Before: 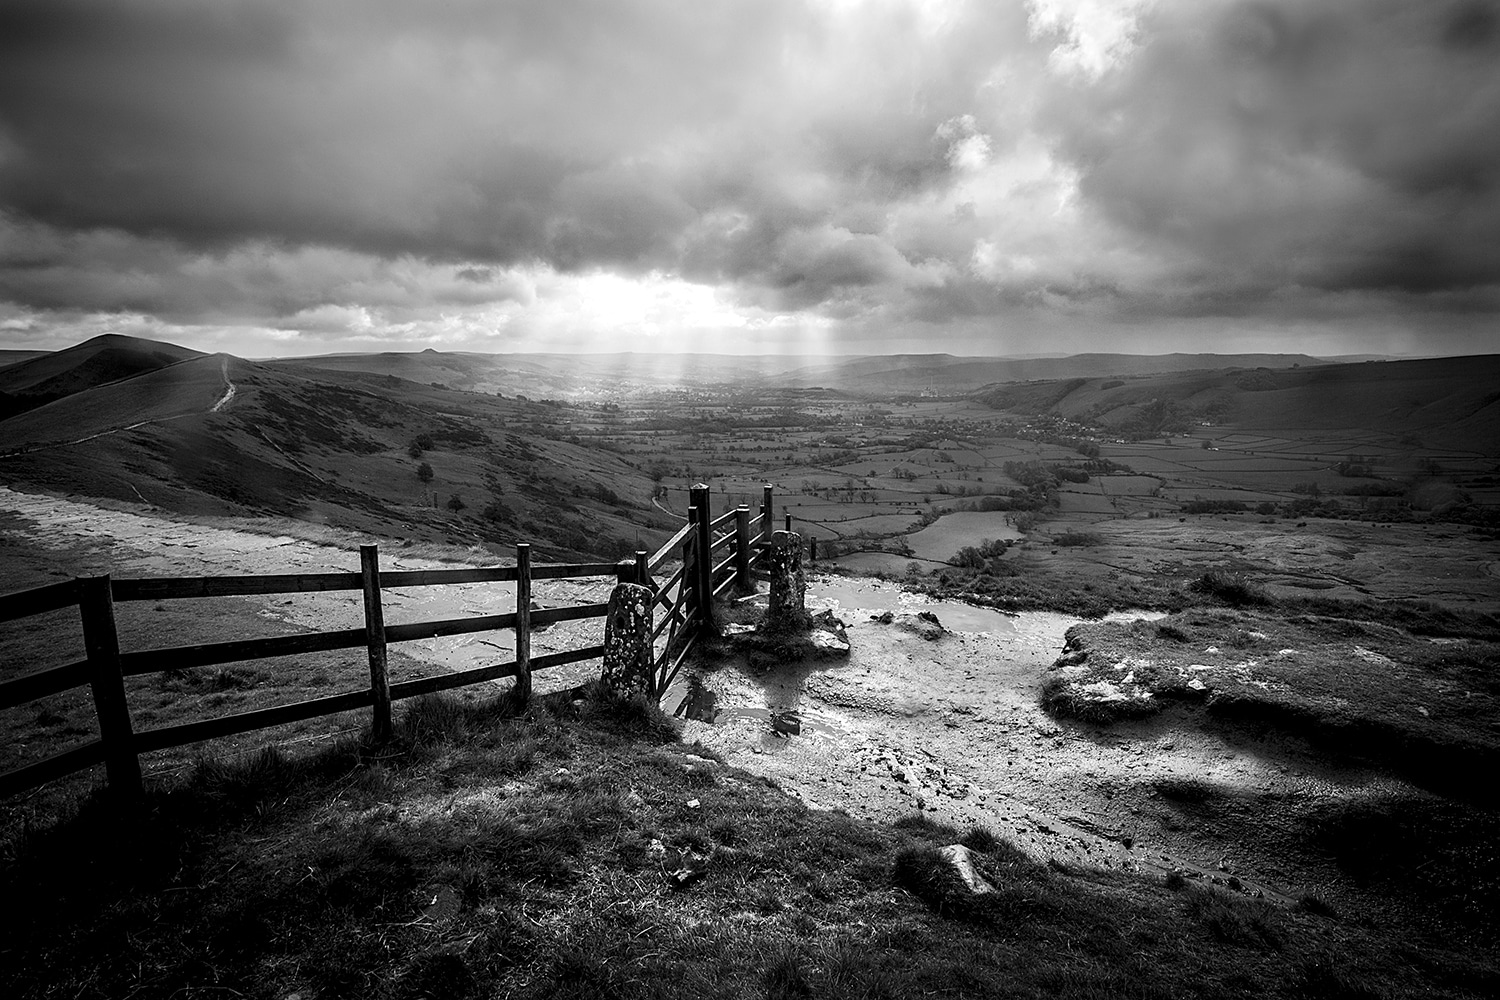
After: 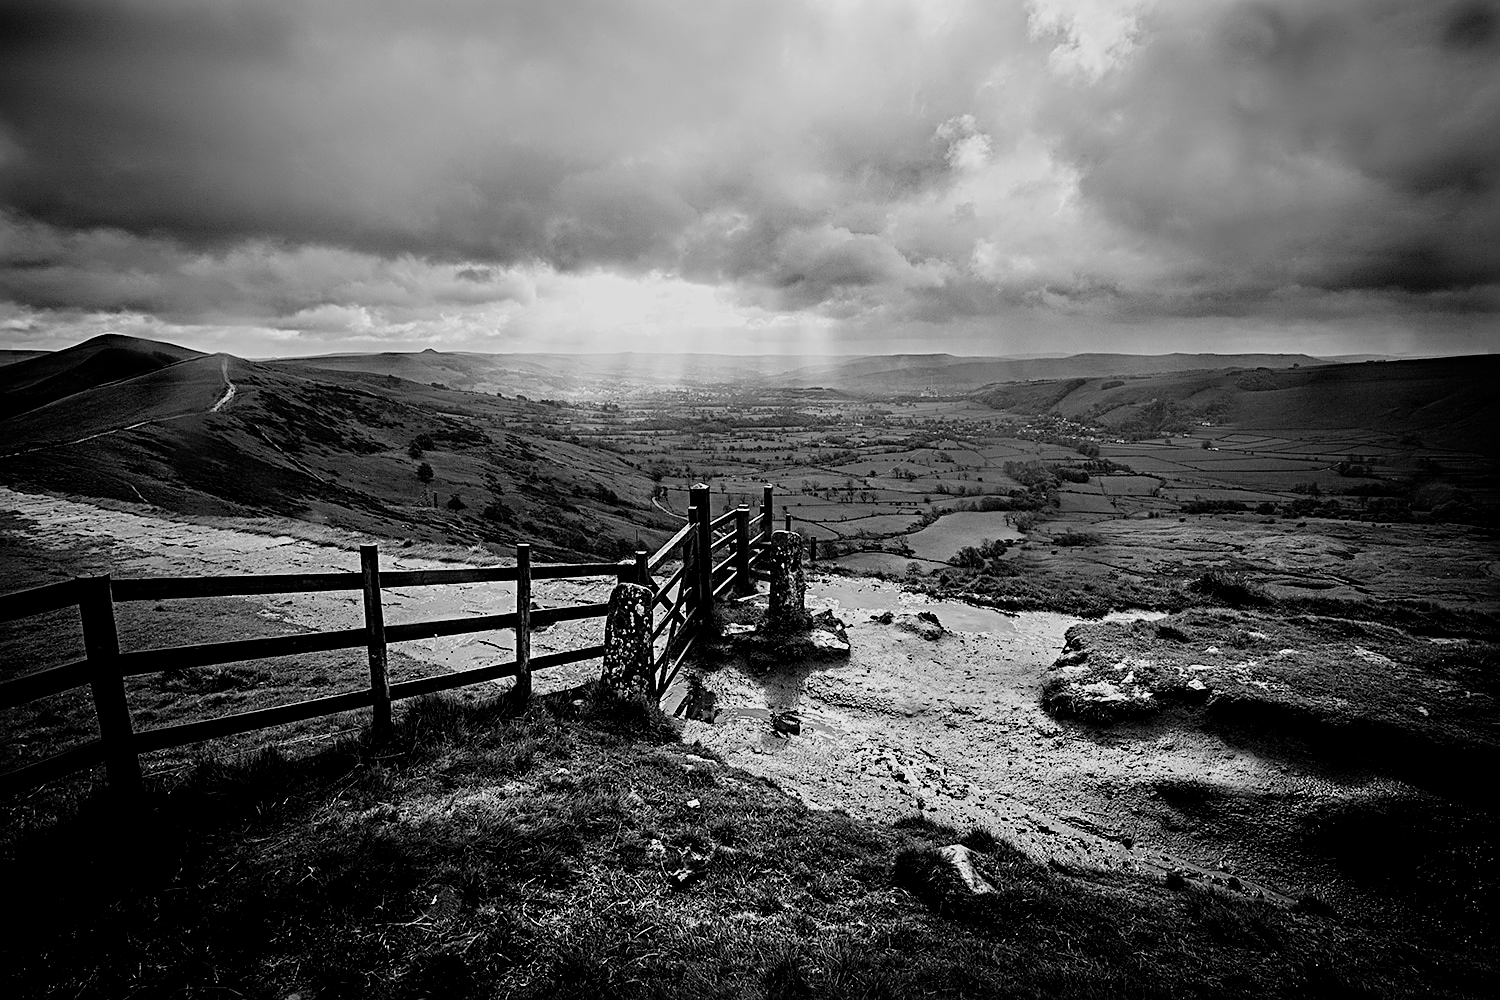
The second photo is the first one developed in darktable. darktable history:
filmic rgb: black relative exposure -7.92 EV, white relative exposure 4.12 EV, hardness 4.07, latitude 51.56%, contrast 1.007, shadows ↔ highlights balance 6.22%, color science v4 (2020)
sharpen: radius 4.892
contrast brightness saturation: saturation -0.058
